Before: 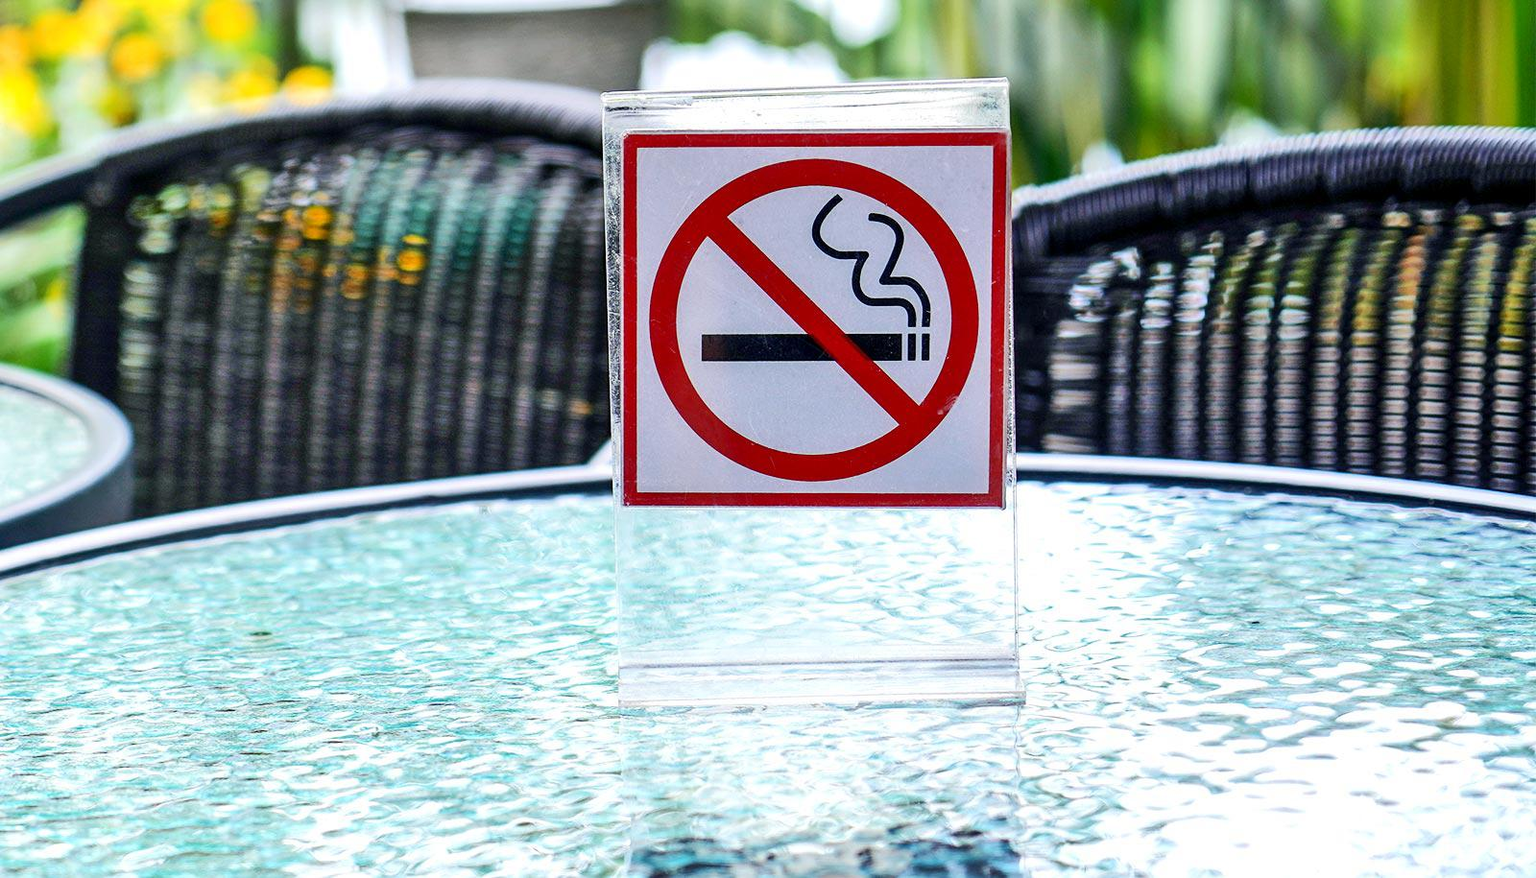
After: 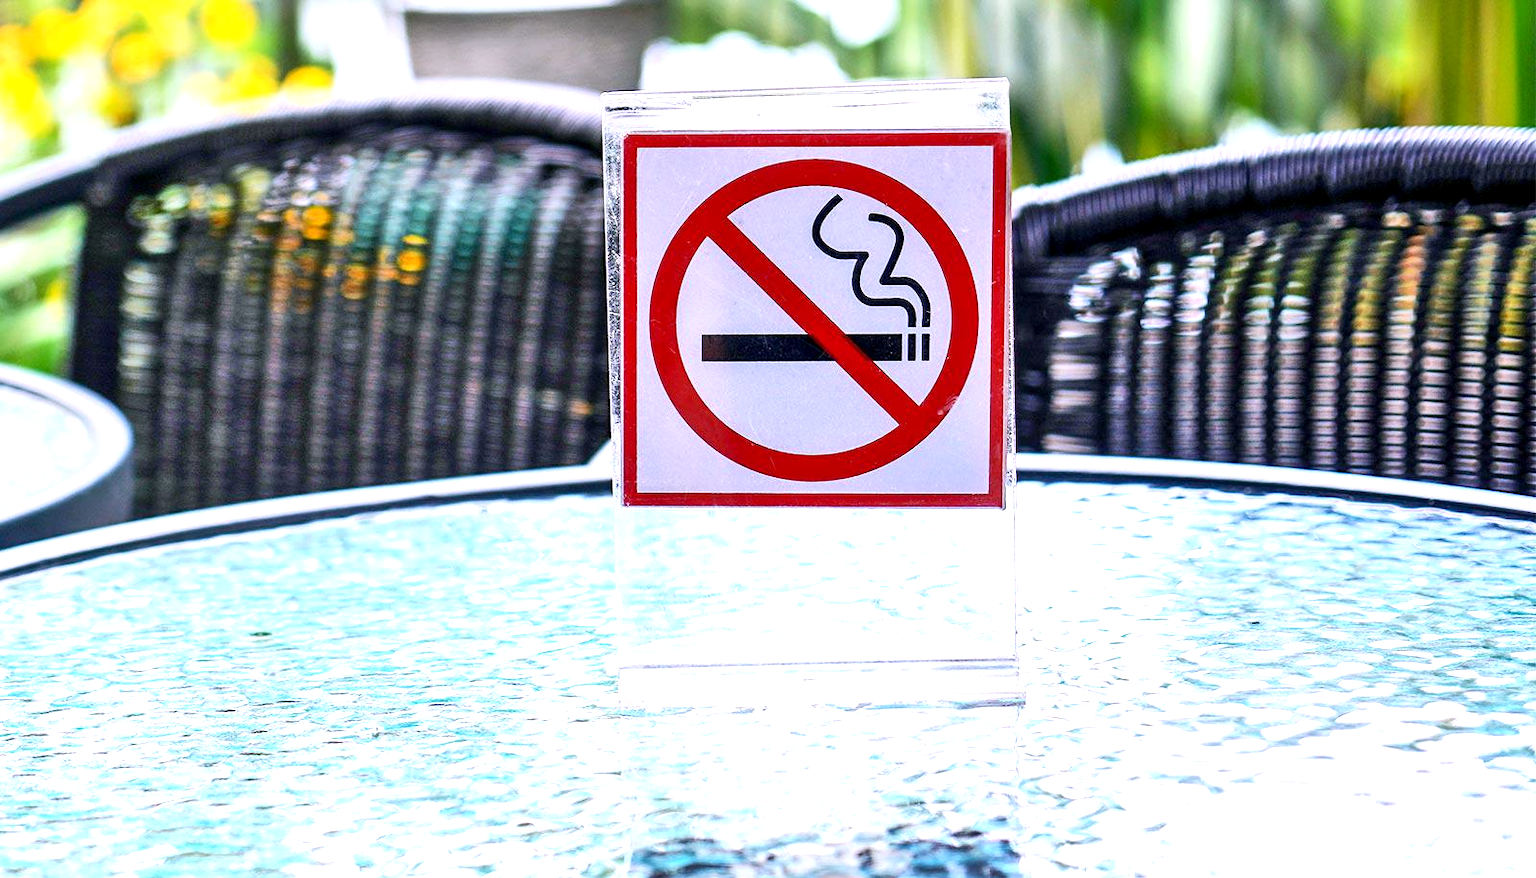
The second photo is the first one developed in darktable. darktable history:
exposure: black level correction 0.001, exposure 0.5 EV, compensate exposure bias true, compensate highlight preservation false
white balance: red 1.05, blue 1.072
